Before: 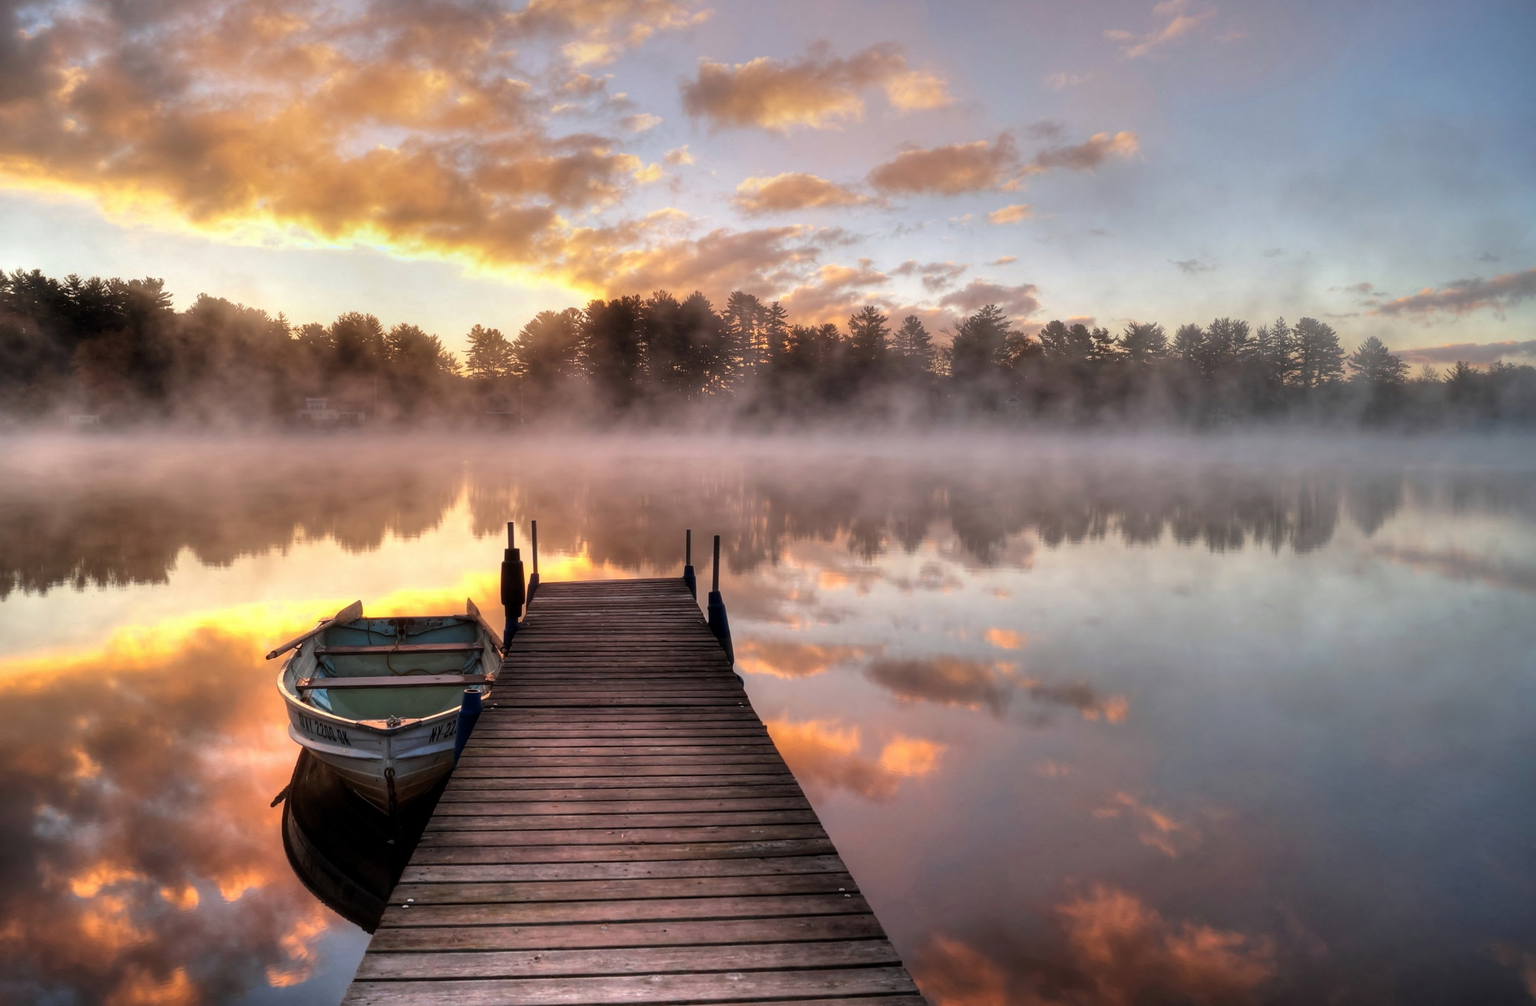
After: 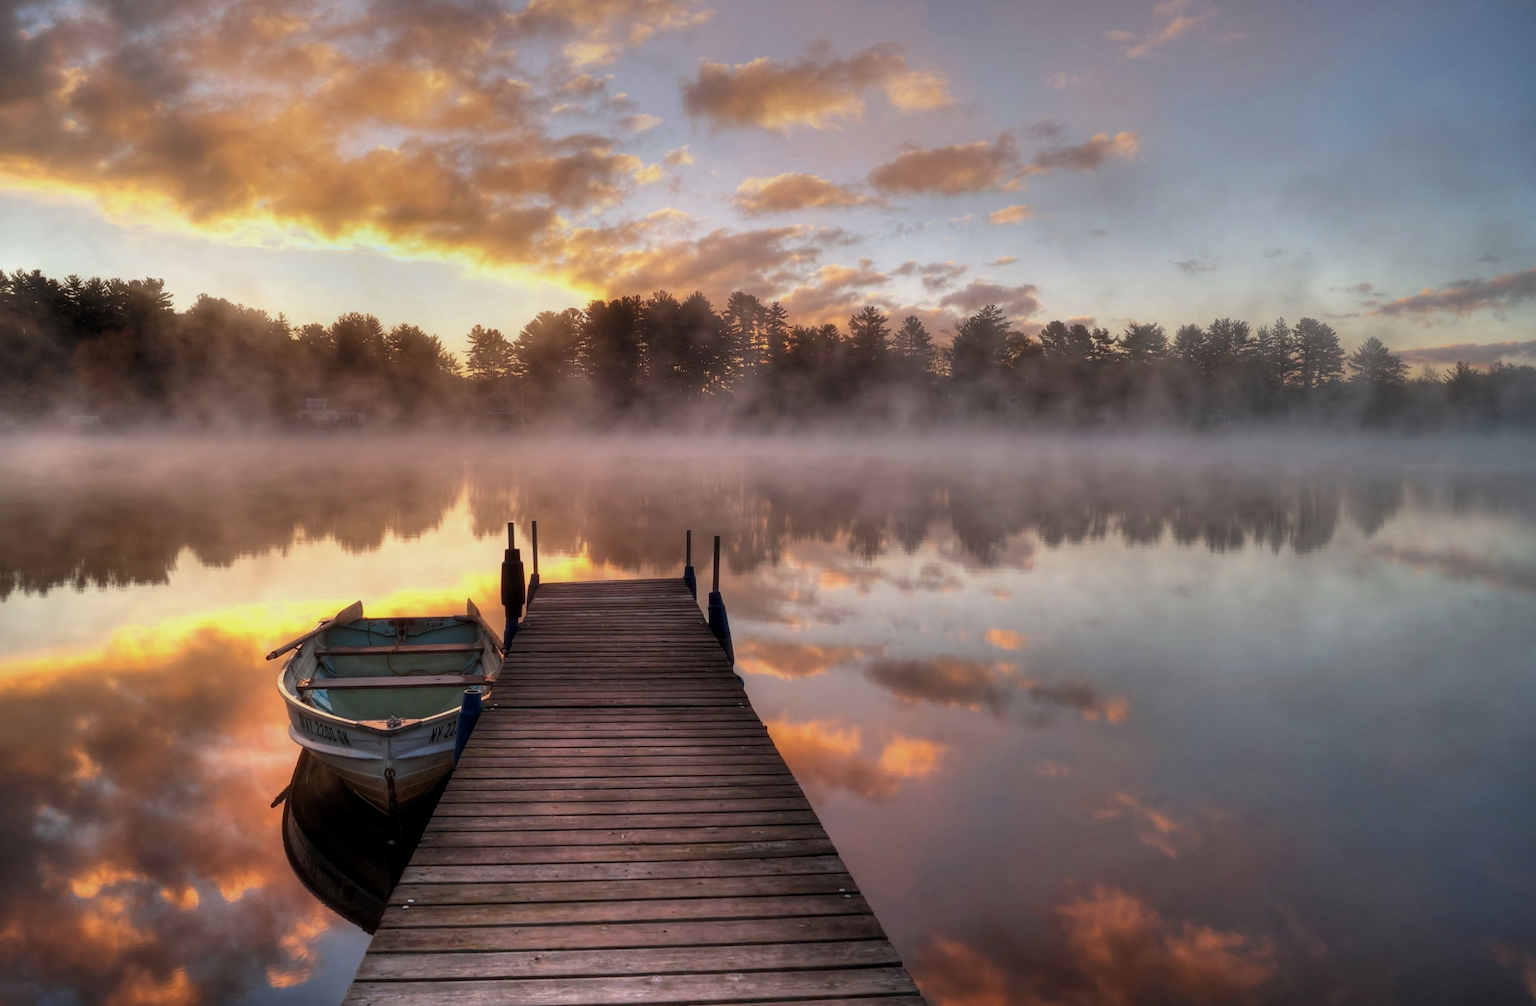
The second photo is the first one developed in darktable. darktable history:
tone equalizer: -8 EV 0.239 EV, -7 EV 0.405 EV, -6 EV 0.422 EV, -5 EV 0.258 EV, -3 EV -0.258 EV, -2 EV -0.395 EV, -1 EV -0.422 EV, +0 EV -0.261 EV
